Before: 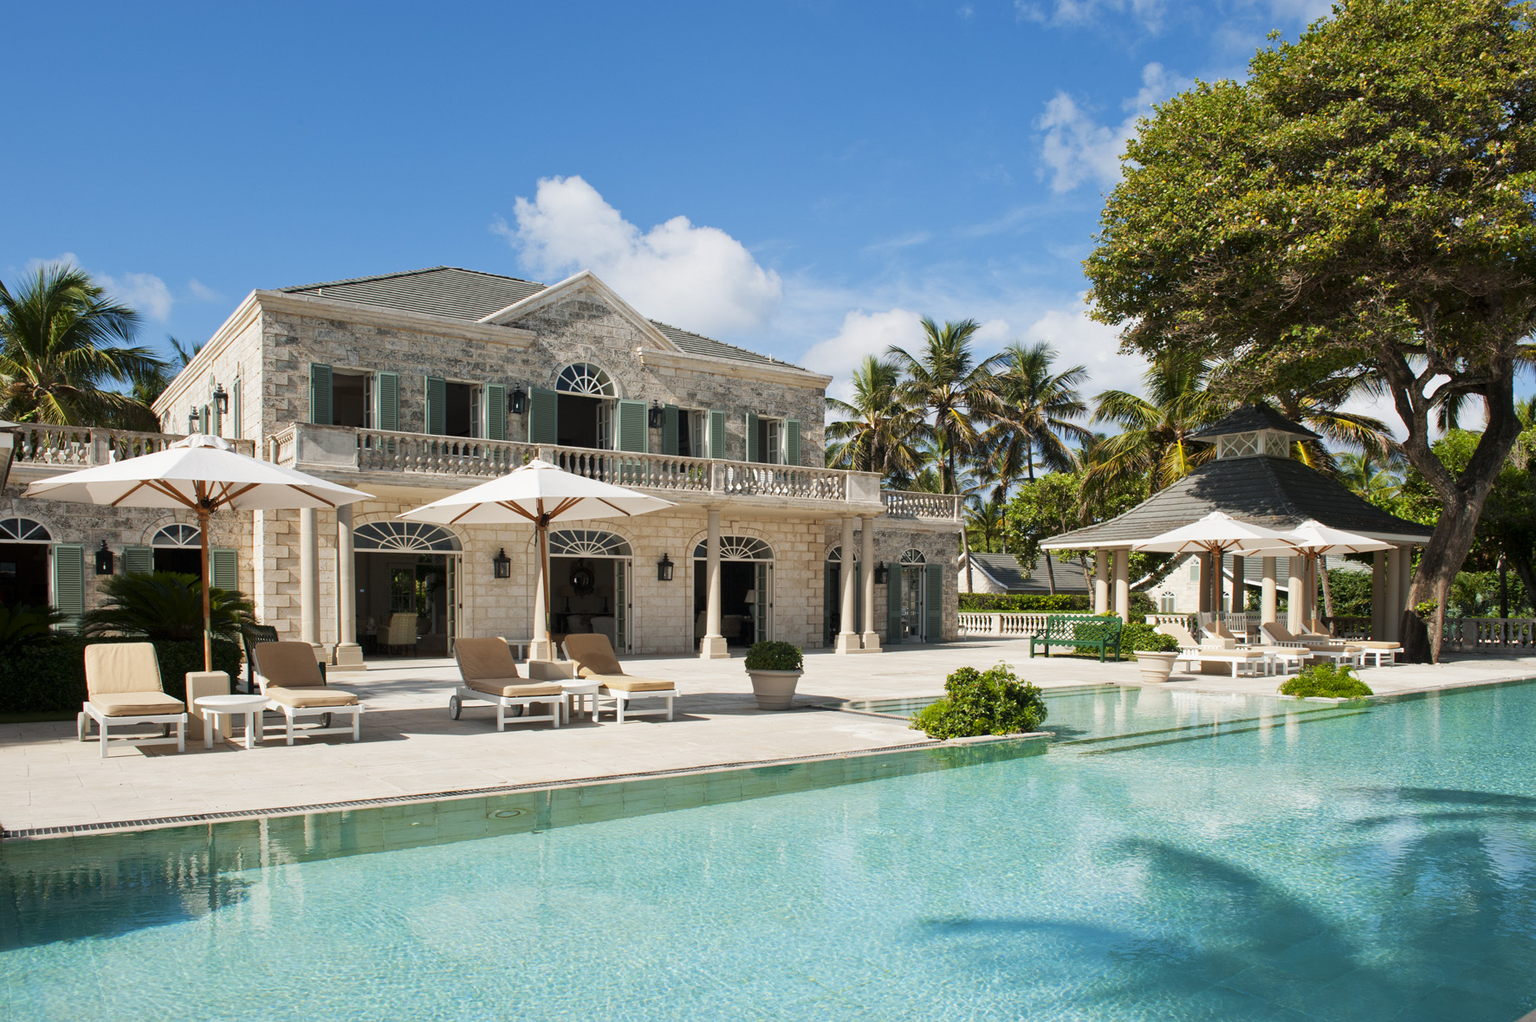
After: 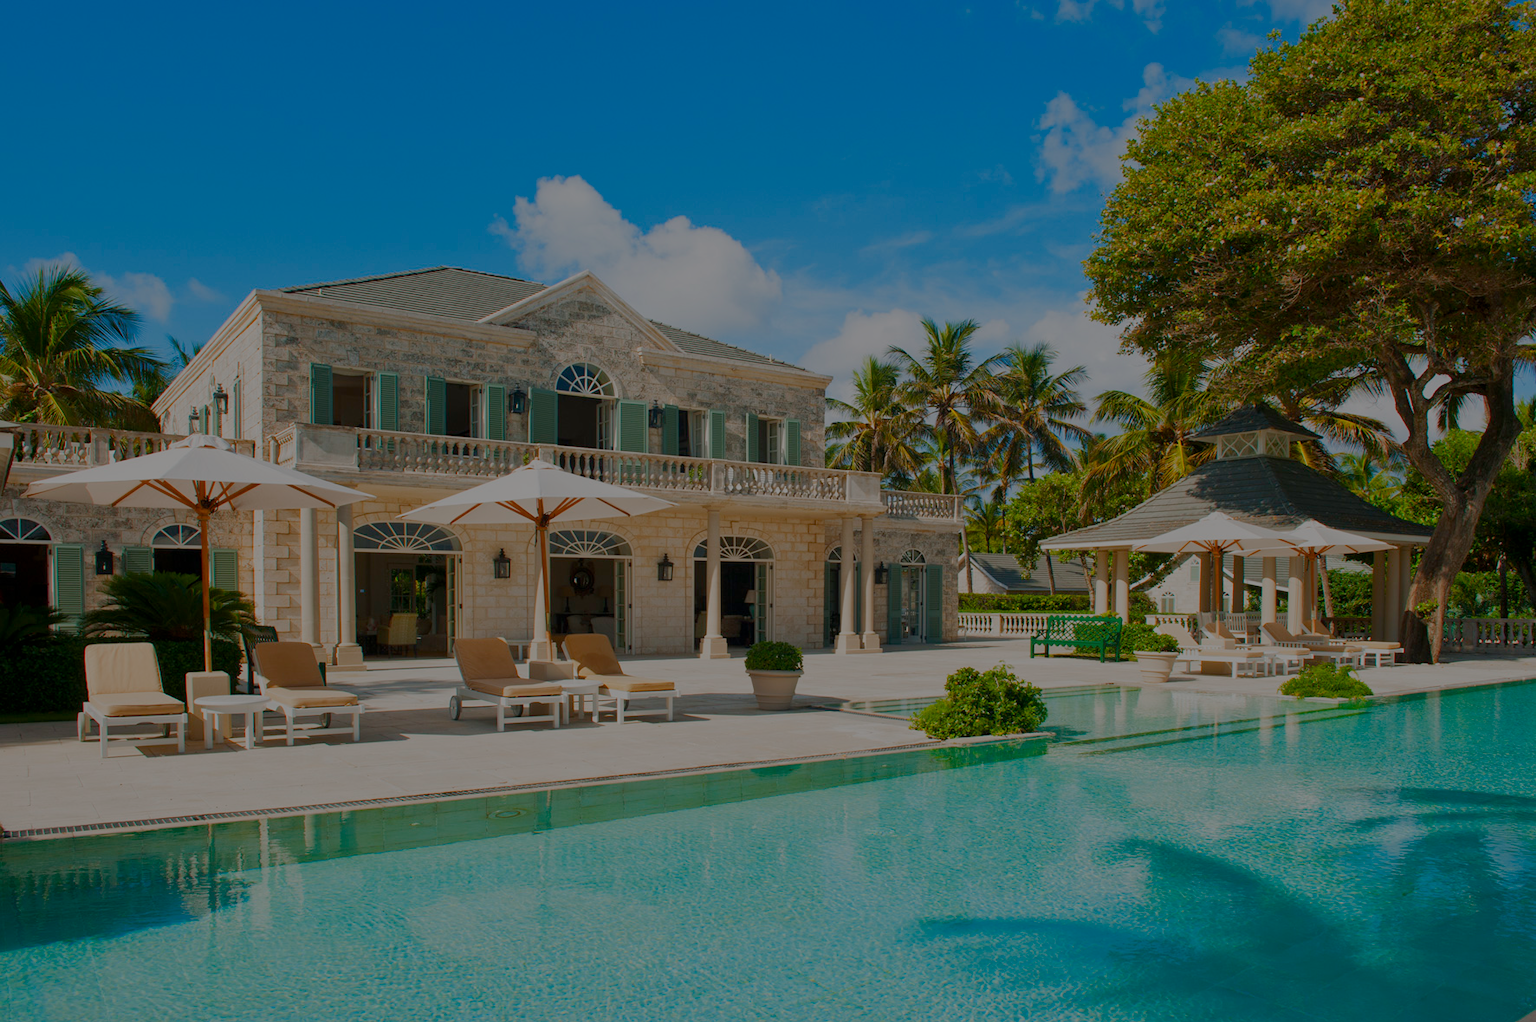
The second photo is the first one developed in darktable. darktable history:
color balance rgb: shadows lift › chroma 1%, shadows lift › hue 113°, highlights gain › chroma 0.2%, highlights gain › hue 333°, perceptual saturation grading › global saturation 20%, perceptual saturation grading › highlights -50%, perceptual saturation grading › shadows 25%, contrast -30%
exposure: exposure -1.468 EV, compensate highlight preservation false
